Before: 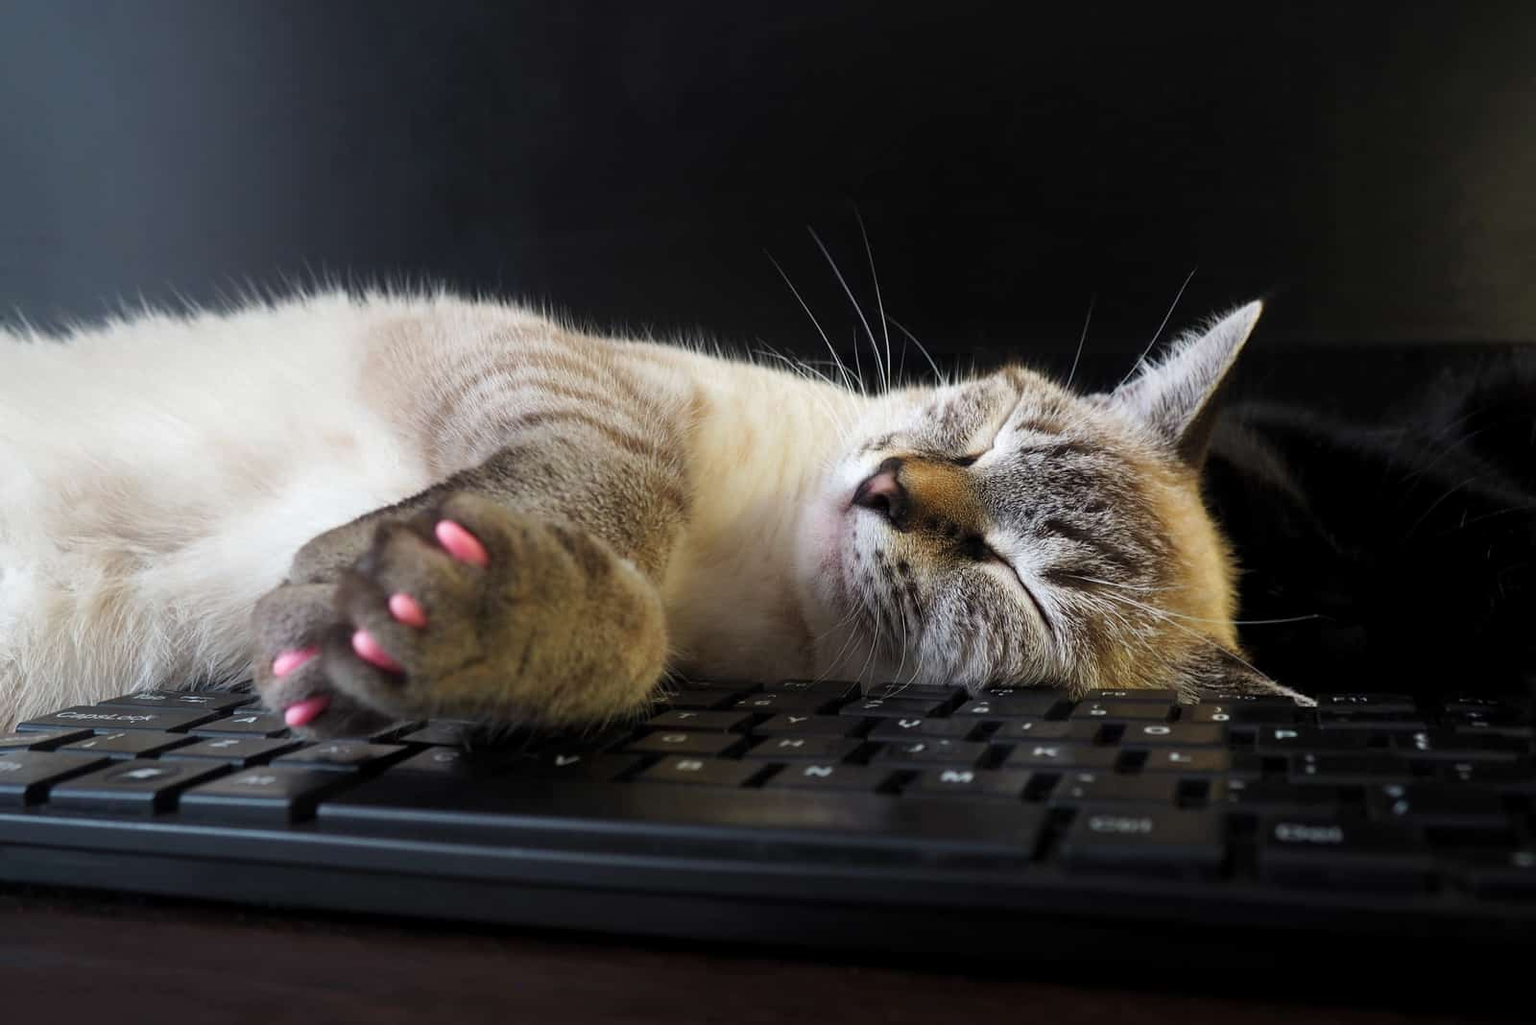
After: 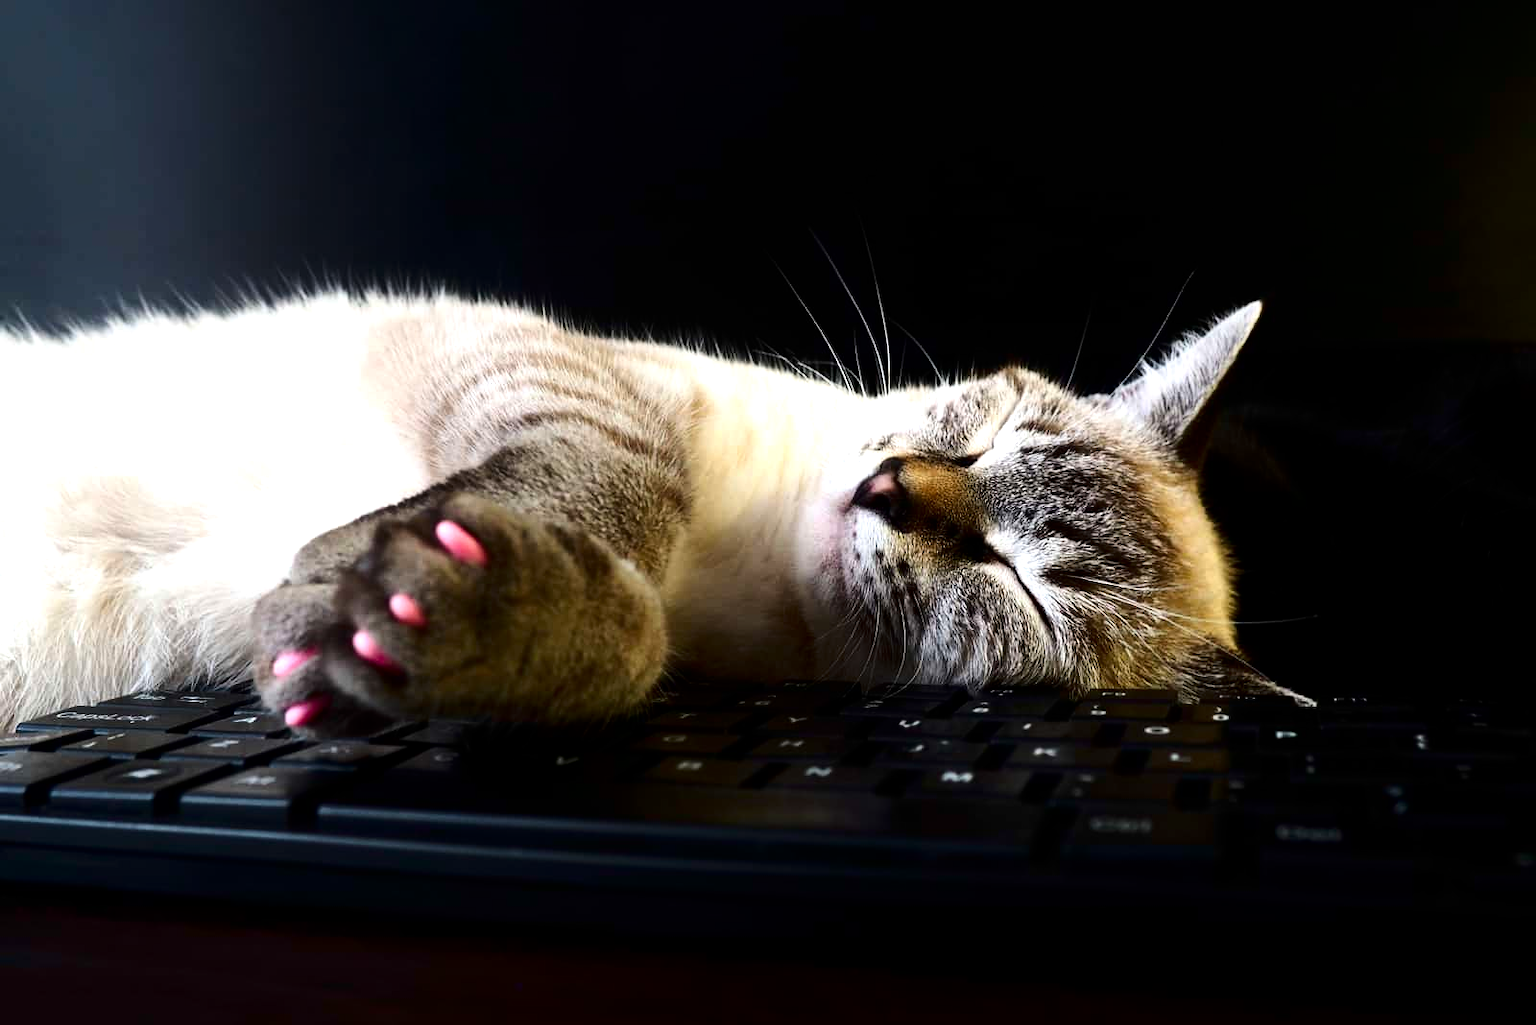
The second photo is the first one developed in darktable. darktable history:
contrast brightness saturation: contrast 0.186, brightness -0.224, saturation 0.111
tone equalizer: -8 EV -0.746 EV, -7 EV -0.668 EV, -6 EV -0.638 EV, -5 EV -0.408 EV, -3 EV 0.39 EV, -2 EV 0.6 EV, -1 EV 0.687 EV, +0 EV 0.777 EV, mask exposure compensation -0.486 EV
